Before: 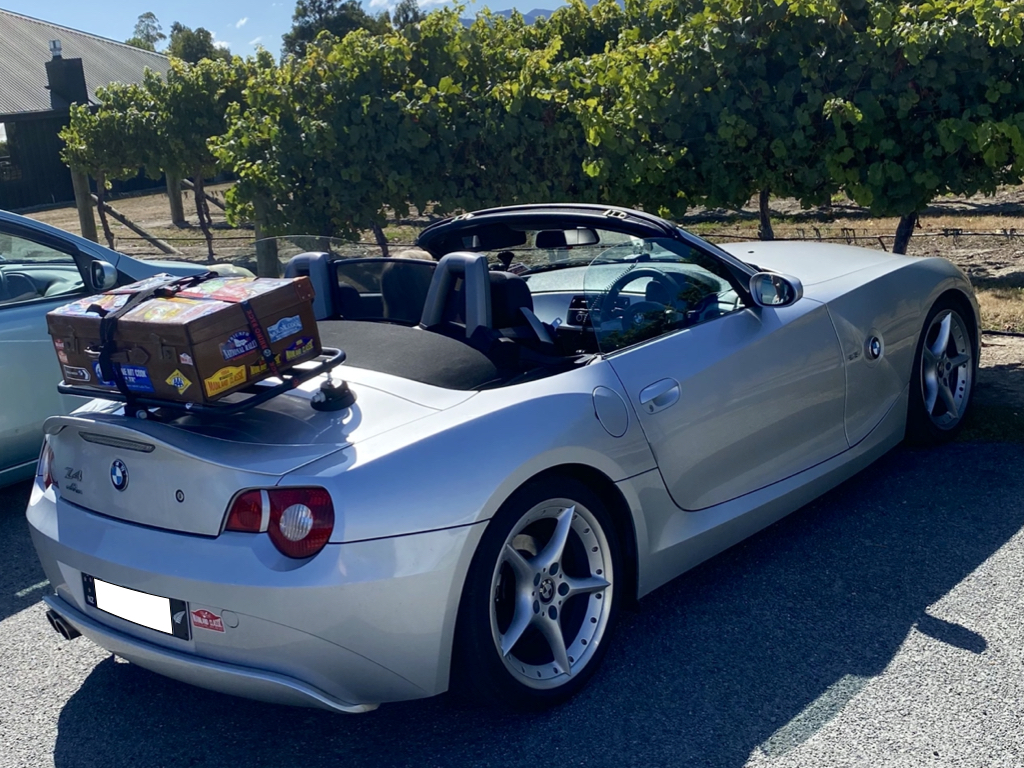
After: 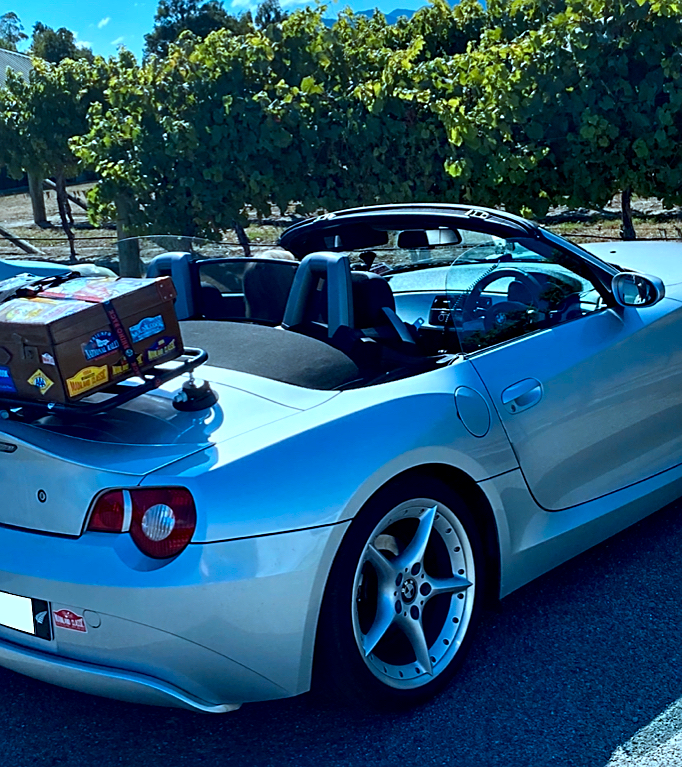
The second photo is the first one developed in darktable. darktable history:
color correction: highlights a* -12.64, highlights b* -18.1, saturation 0.7
contrast equalizer: y [[0.546, 0.552, 0.554, 0.554, 0.552, 0.546], [0.5 ×6], [0.5 ×6], [0 ×6], [0 ×6]]
crop and rotate: left 13.537%, right 19.796%
sharpen: on, module defaults
color contrast: green-magenta contrast 1.55, blue-yellow contrast 1.83
